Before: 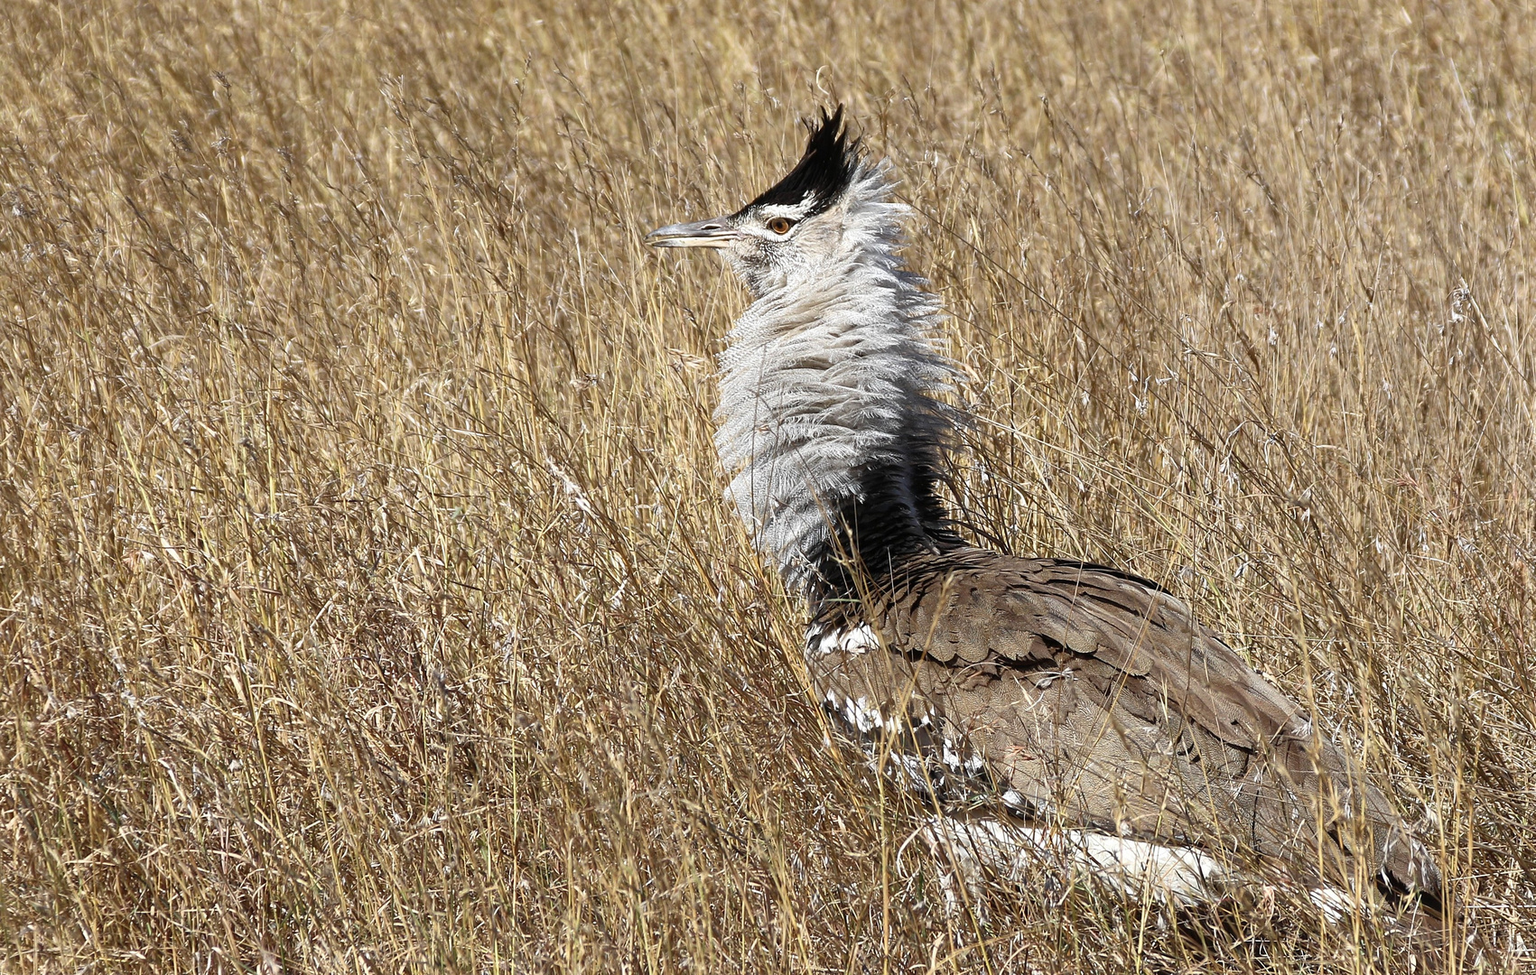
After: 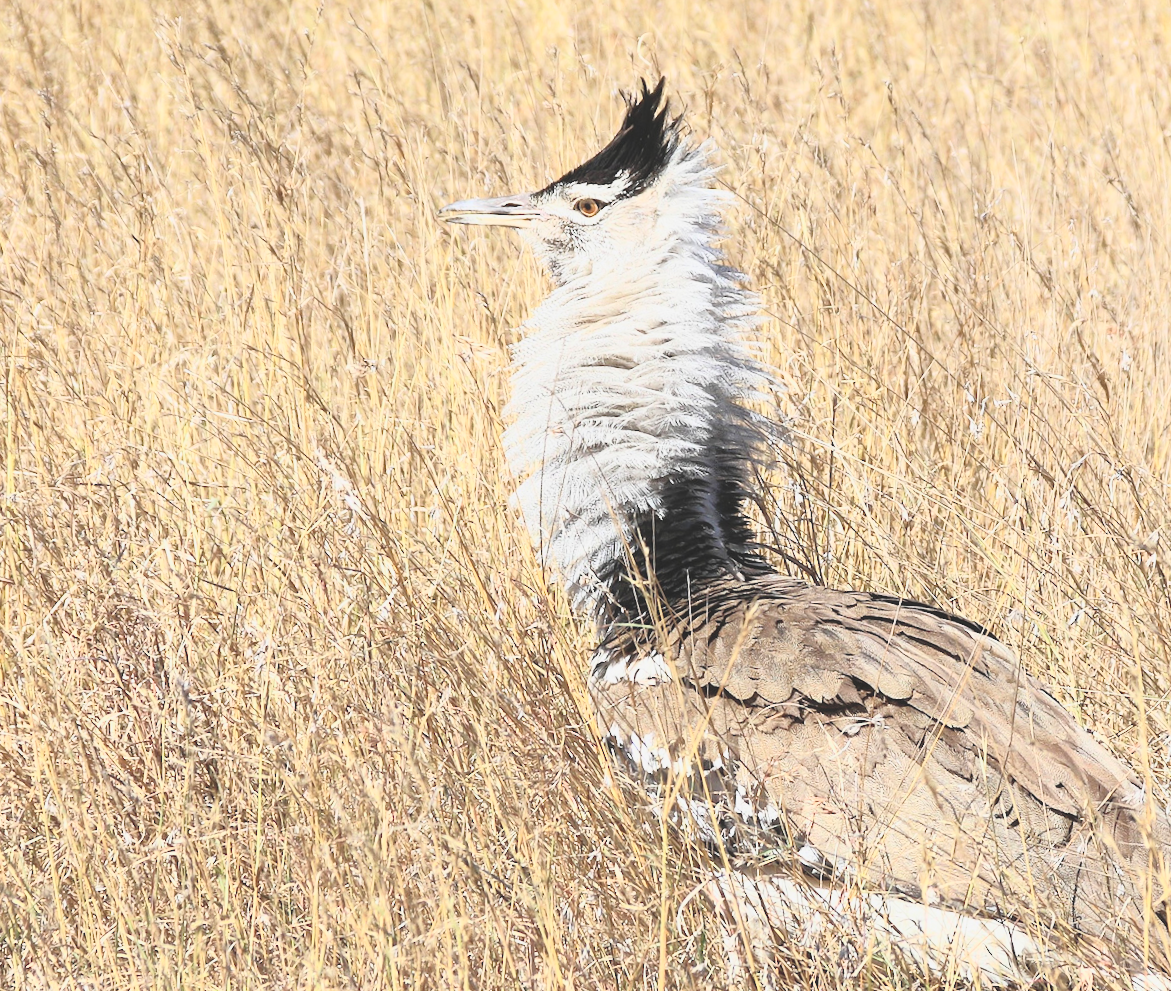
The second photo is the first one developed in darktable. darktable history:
contrast brightness saturation: contrast -0.1, brightness 0.05, saturation 0.08
tone curve: curves: ch0 [(0, 0.052) (0.207, 0.35) (0.392, 0.592) (0.54, 0.803) (0.725, 0.922) (0.99, 0.974)], color space Lab, independent channels, preserve colors none
crop and rotate: angle -3.27°, left 14.277%, top 0.028%, right 10.766%, bottom 0.028%
